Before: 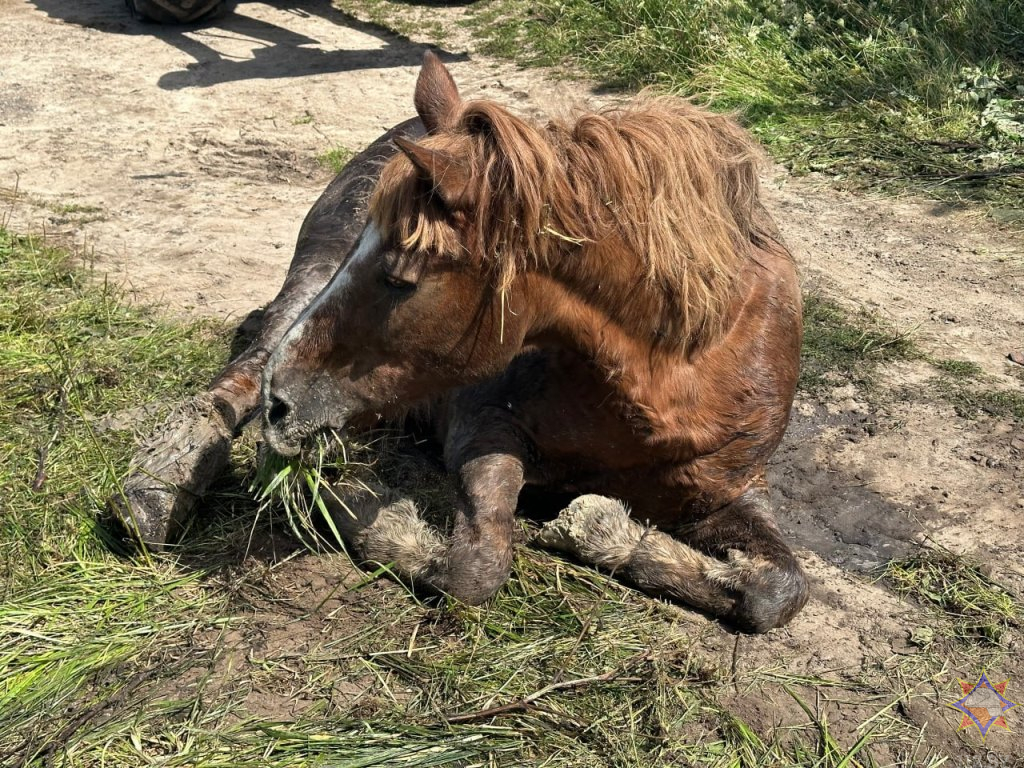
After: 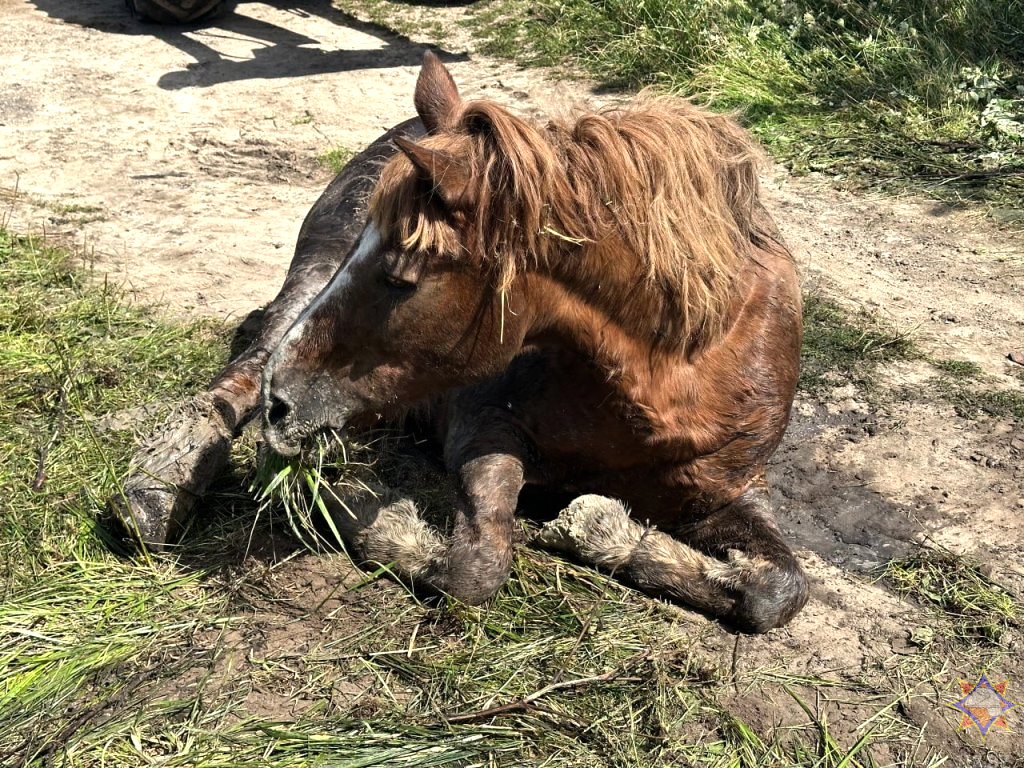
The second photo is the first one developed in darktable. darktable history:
tone equalizer: -8 EV -0.455 EV, -7 EV -0.36 EV, -6 EV -0.366 EV, -5 EV -0.183 EV, -3 EV 0.225 EV, -2 EV 0.333 EV, -1 EV 0.407 EV, +0 EV 0.438 EV, edges refinement/feathering 500, mask exposure compensation -1.57 EV, preserve details no
